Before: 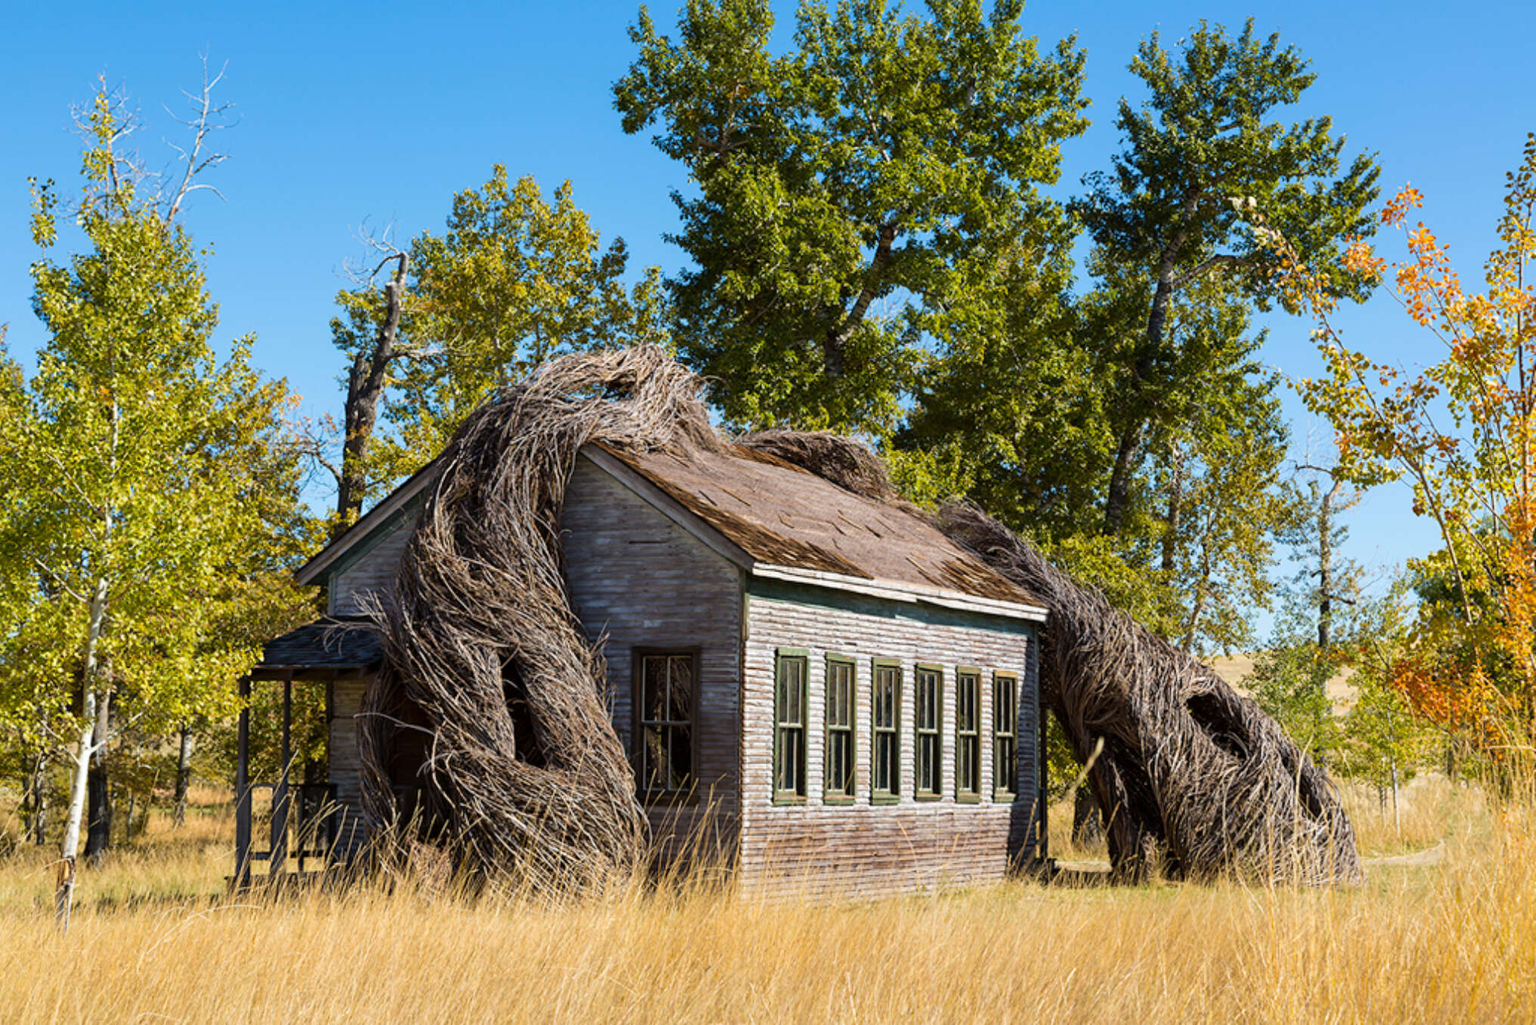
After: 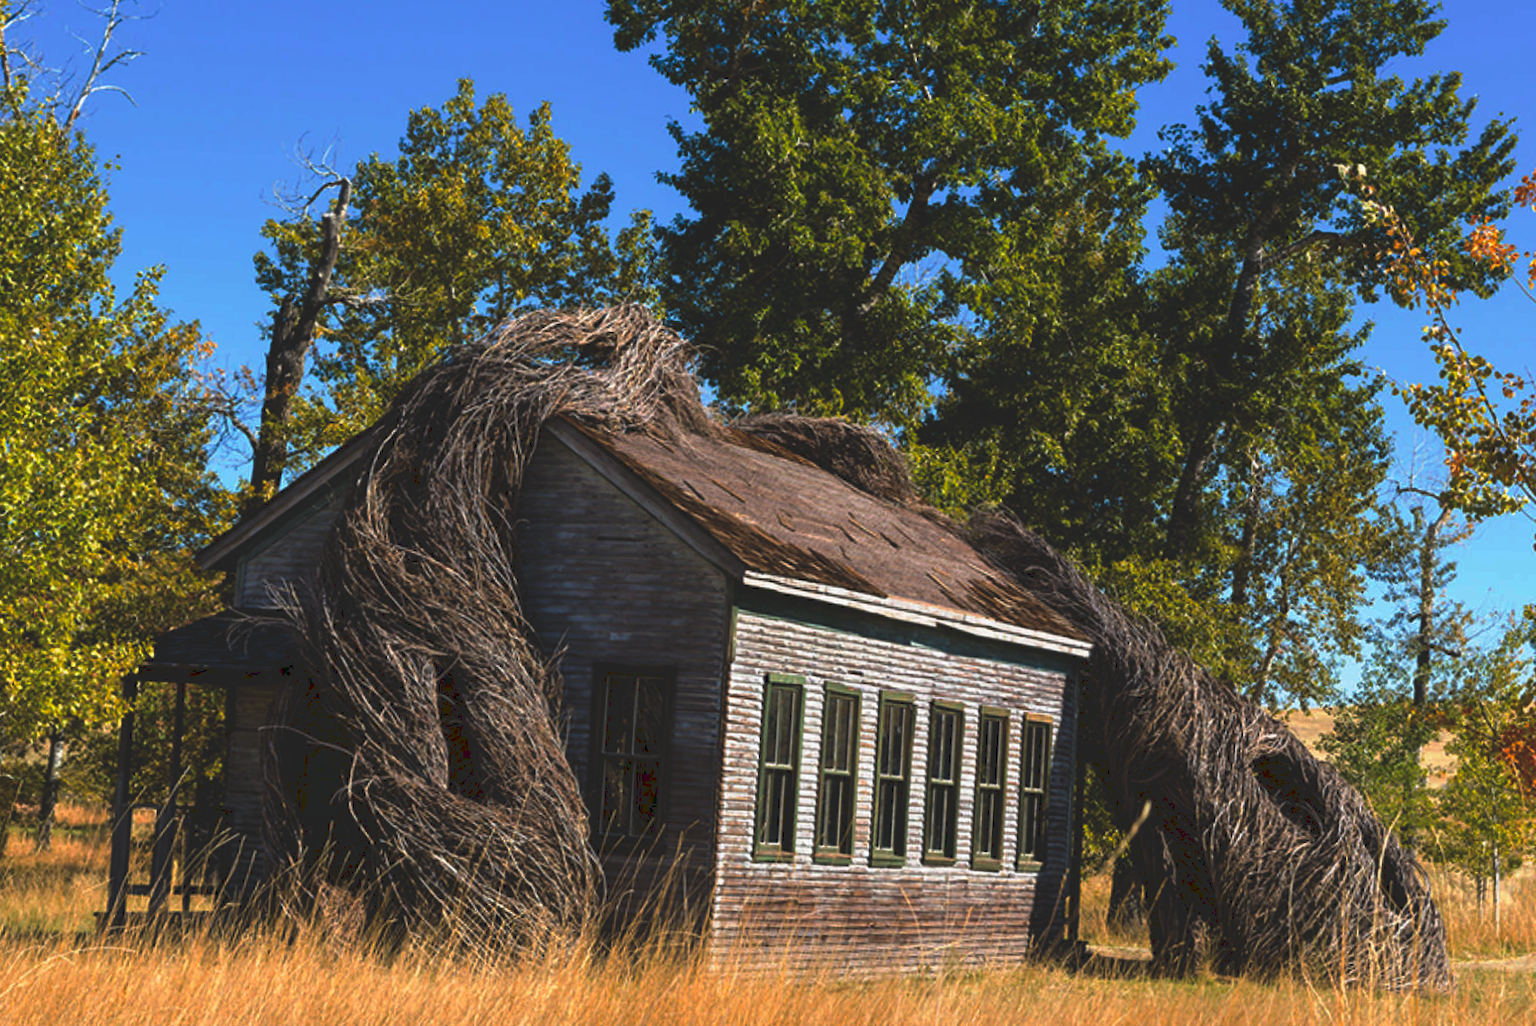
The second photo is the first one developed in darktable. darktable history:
tone curve: curves: ch0 [(0, 0) (0.003, 0.139) (0.011, 0.14) (0.025, 0.138) (0.044, 0.14) (0.069, 0.149) (0.1, 0.161) (0.136, 0.179) (0.177, 0.203) (0.224, 0.245) (0.277, 0.302) (0.335, 0.382) (0.399, 0.461) (0.468, 0.546) (0.543, 0.614) (0.623, 0.687) (0.709, 0.758) (0.801, 0.84) (0.898, 0.912) (1, 1)], preserve colors none
crop and rotate: angle -2.94°, left 5.18%, top 5.18%, right 4.774%, bottom 4.599%
base curve: curves: ch0 [(0, 0) (0.564, 0.291) (0.802, 0.731) (1, 1)], preserve colors none
